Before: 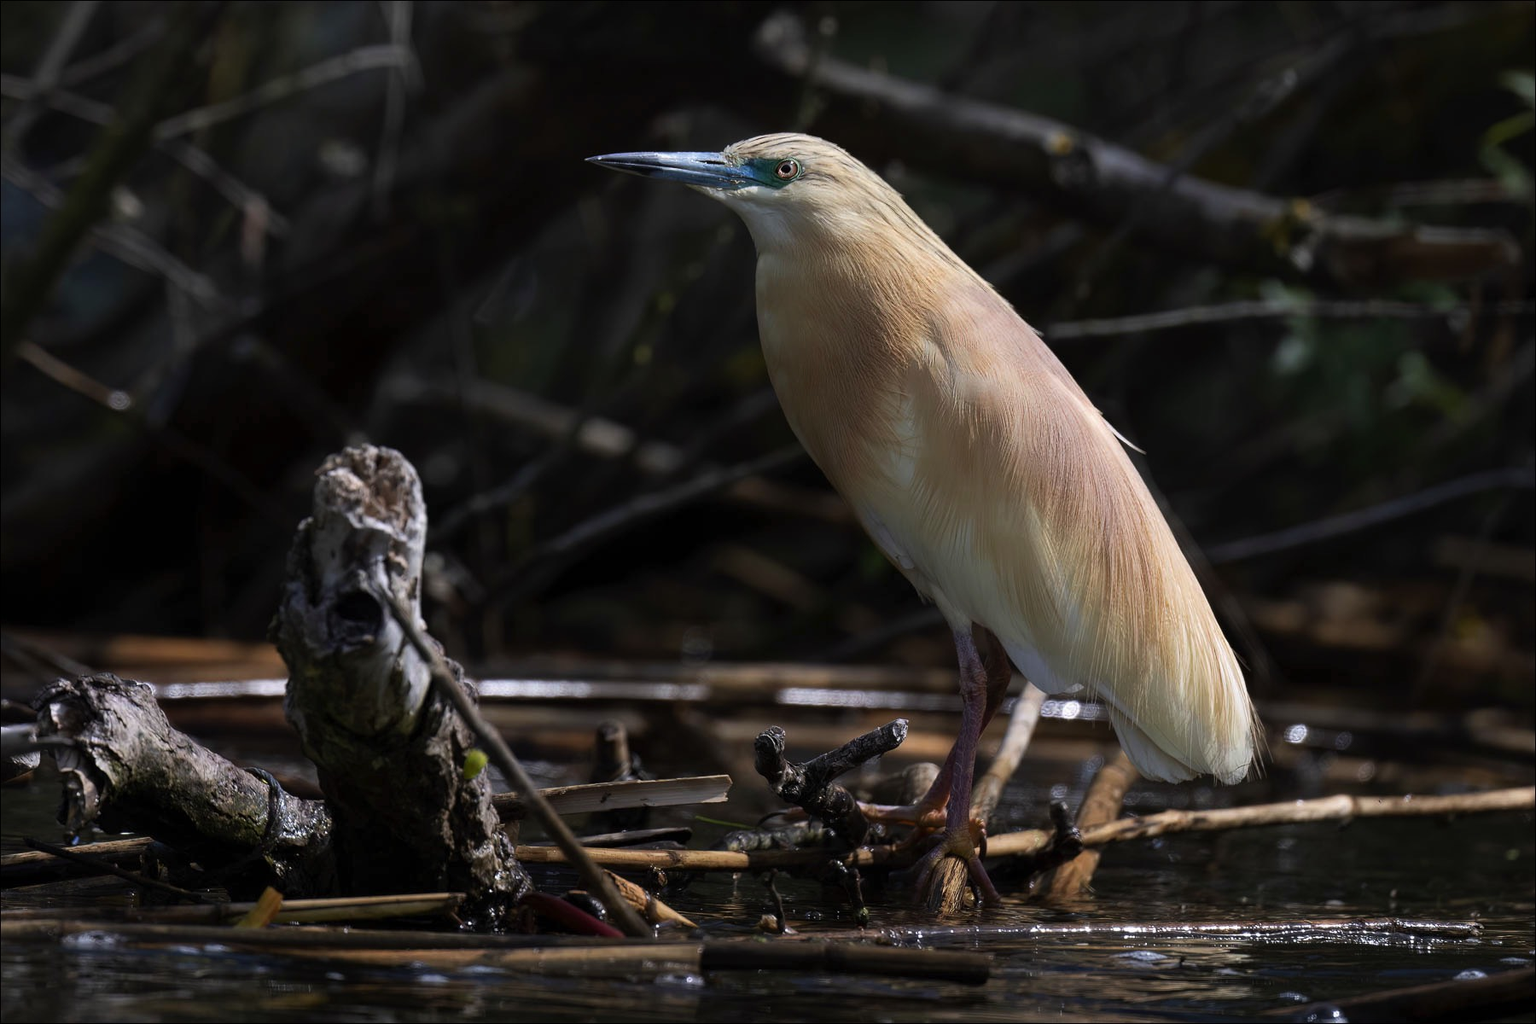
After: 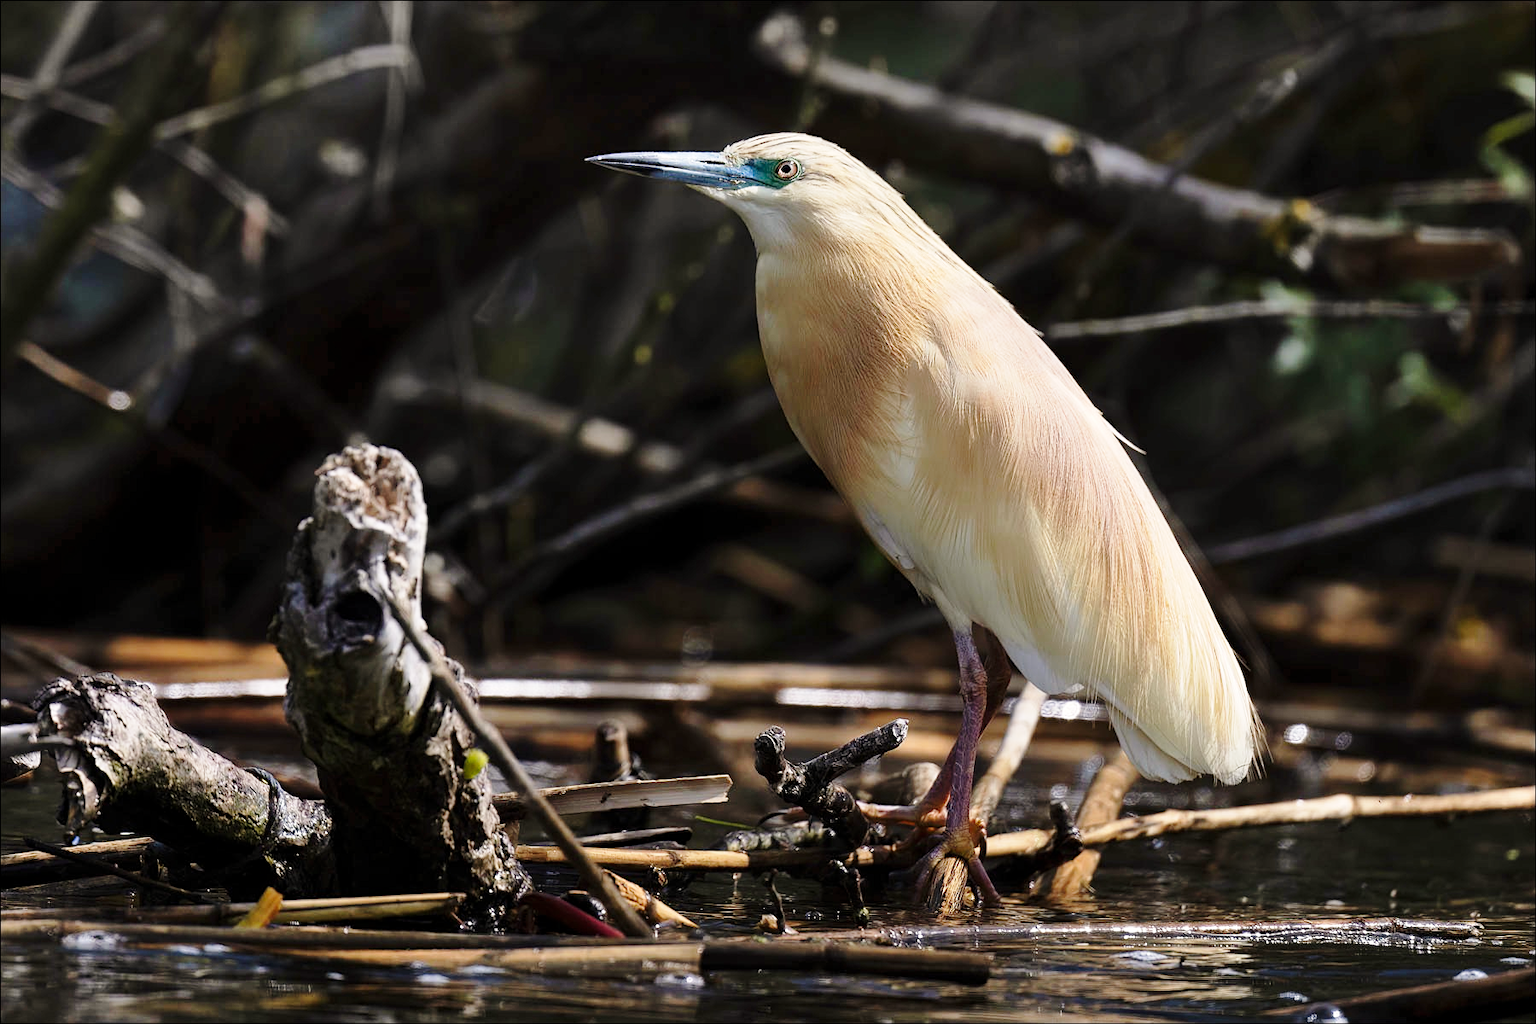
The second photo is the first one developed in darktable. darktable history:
sharpen: amount 0.206
shadows and highlights: shadows 29.39, highlights -29.42, low approximation 0.01, soften with gaussian
color calibration: x 0.335, y 0.349, temperature 5426.67 K
base curve: curves: ch0 [(0, 0) (0.028, 0.03) (0.121, 0.232) (0.46, 0.748) (0.859, 0.968) (1, 1)], preserve colors none
